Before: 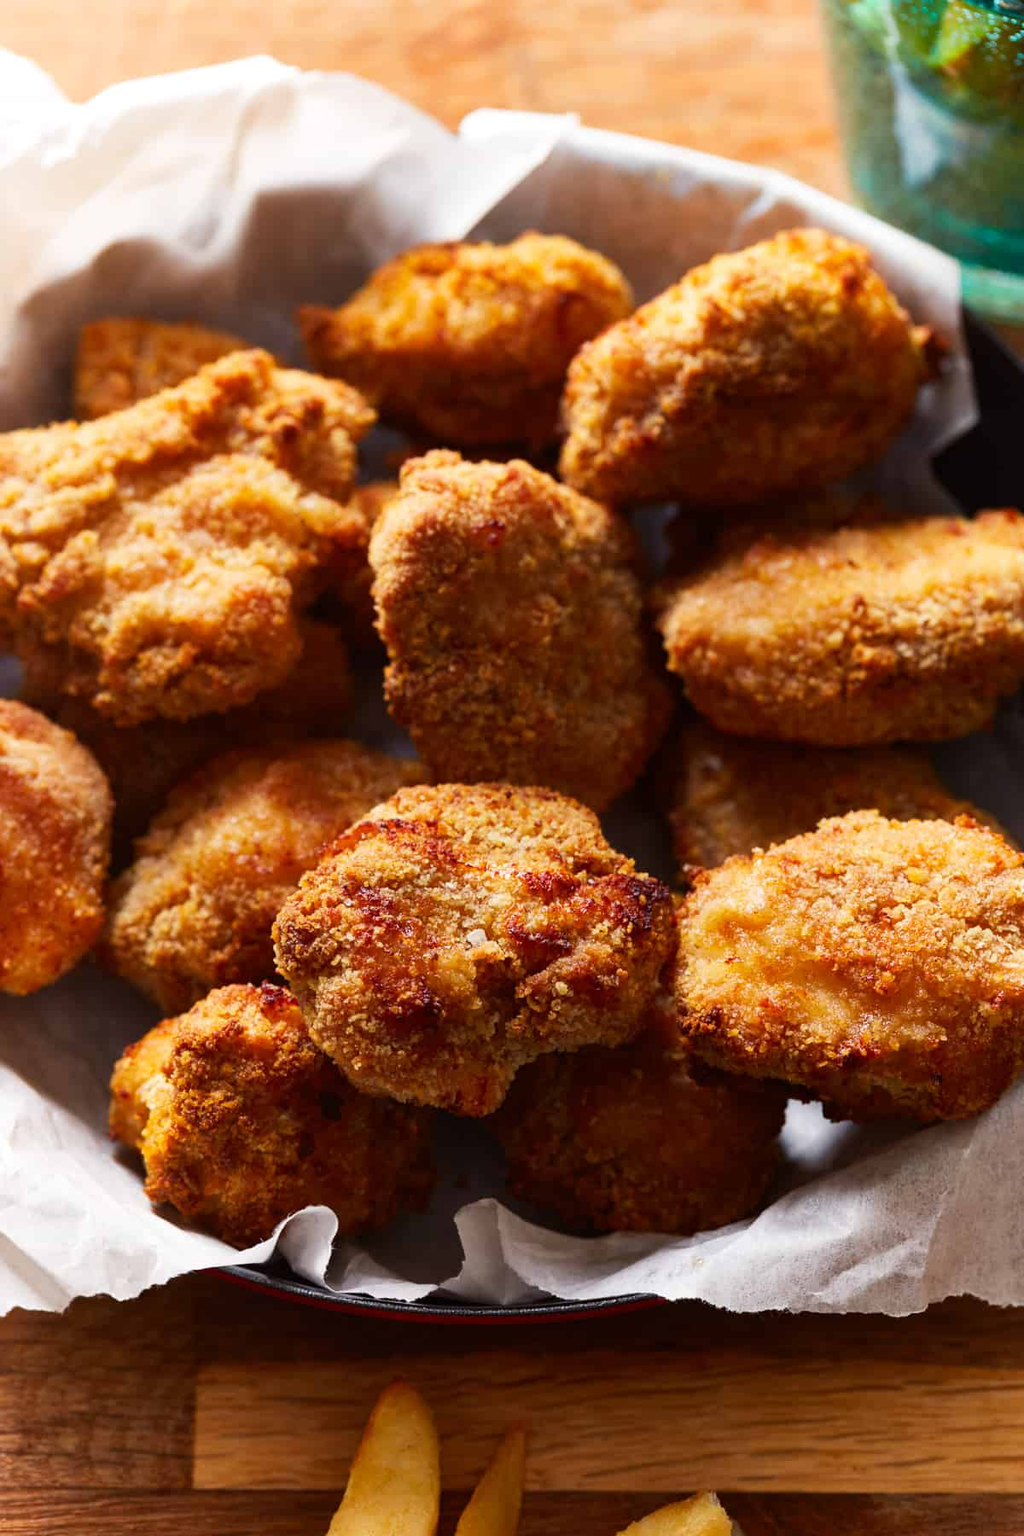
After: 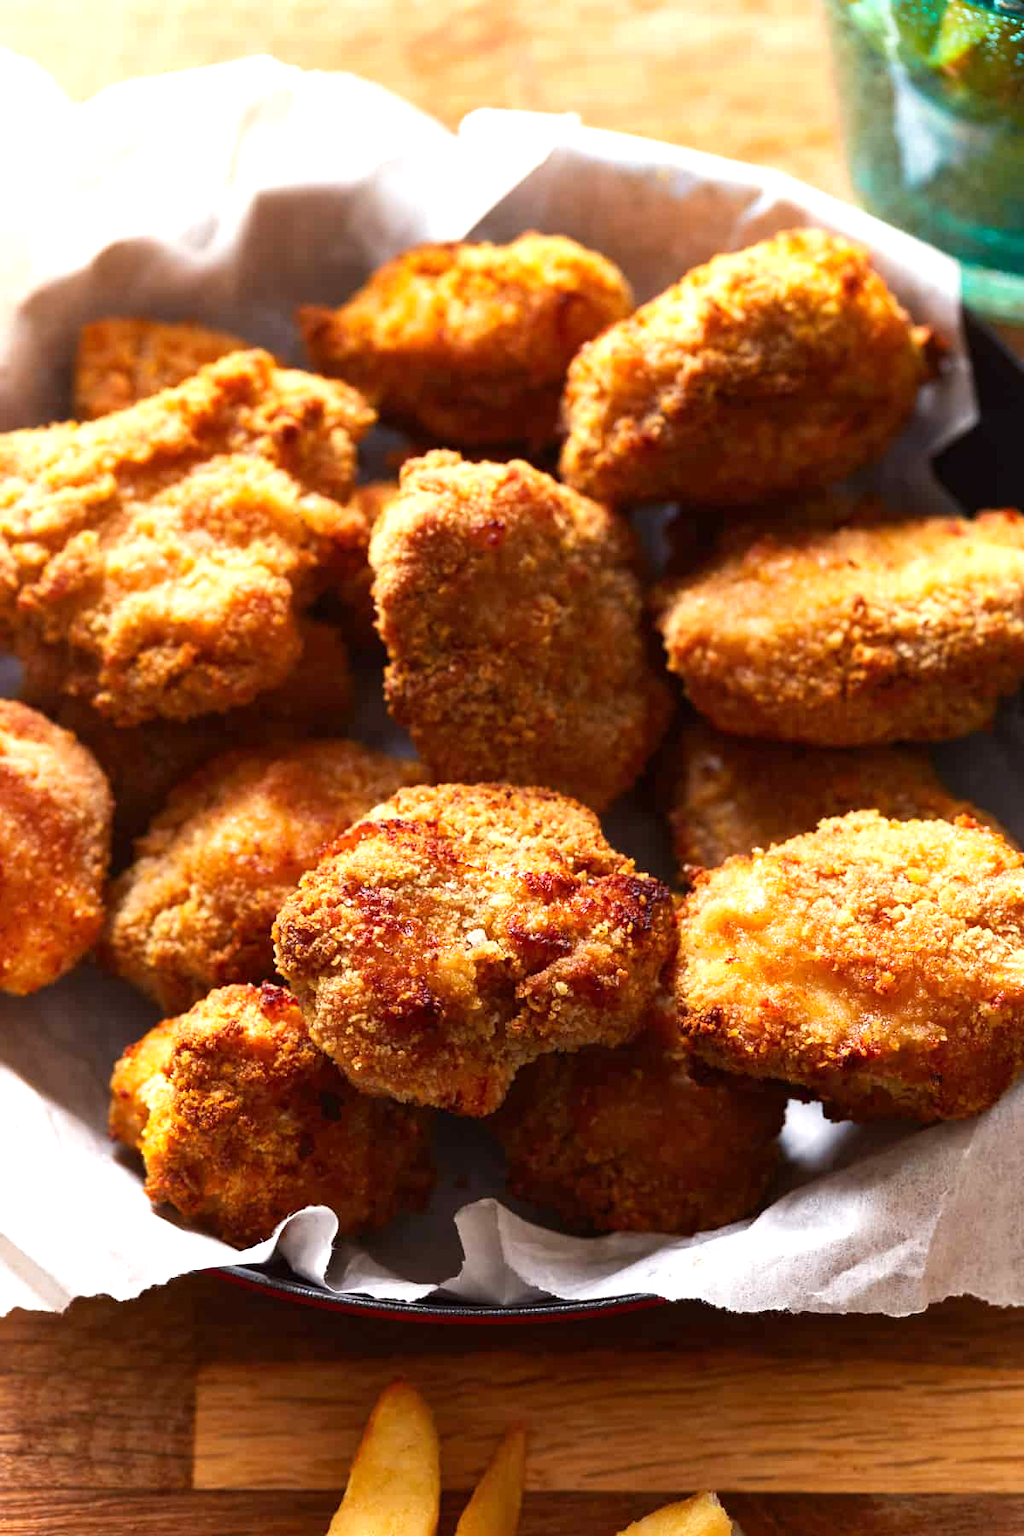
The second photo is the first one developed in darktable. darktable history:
exposure: exposure 0.574 EV, compensate exposure bias true, compensate highlight preservation false
